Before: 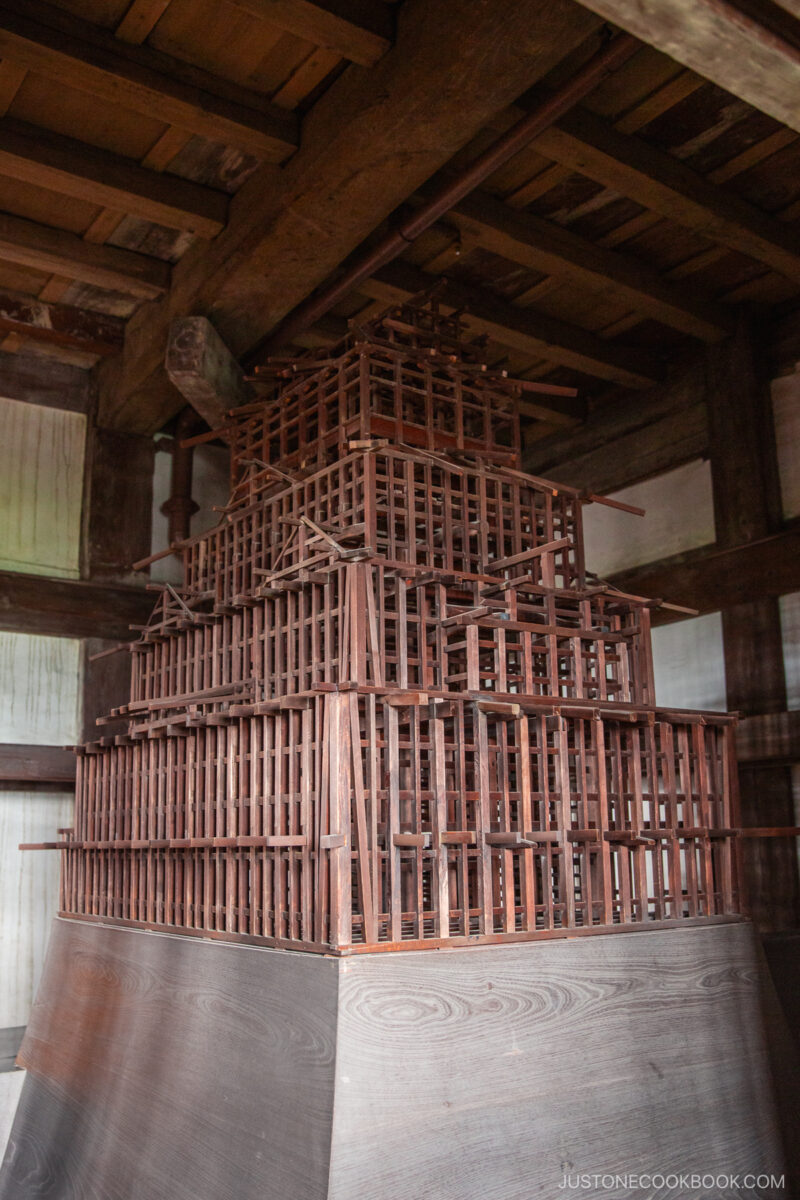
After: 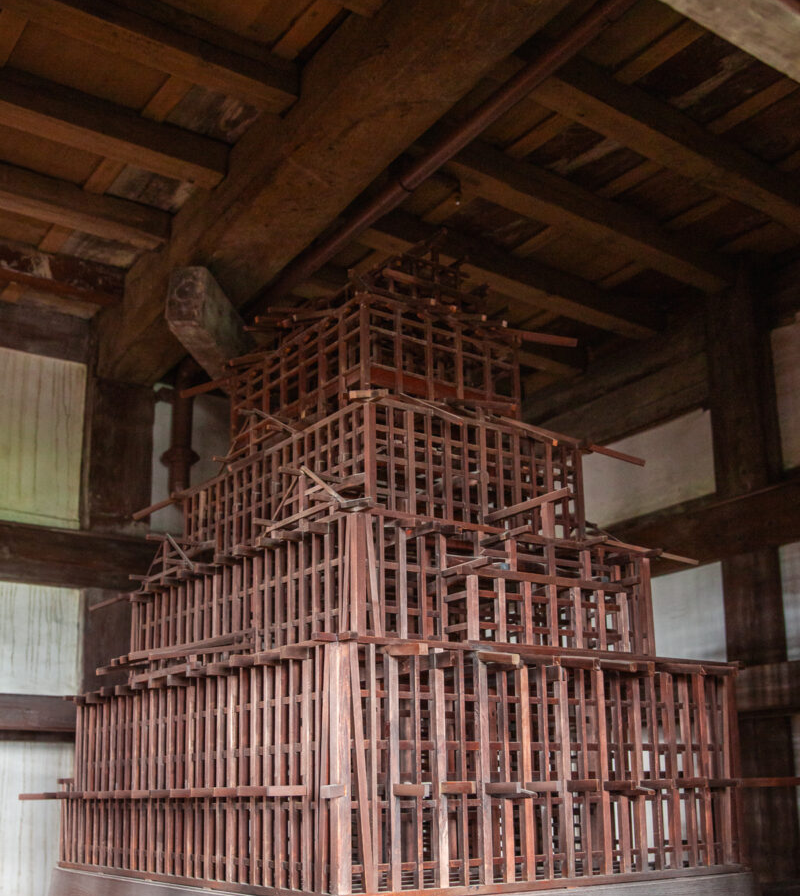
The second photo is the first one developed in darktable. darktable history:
crop: top 4.217%, bottom 21.082%
